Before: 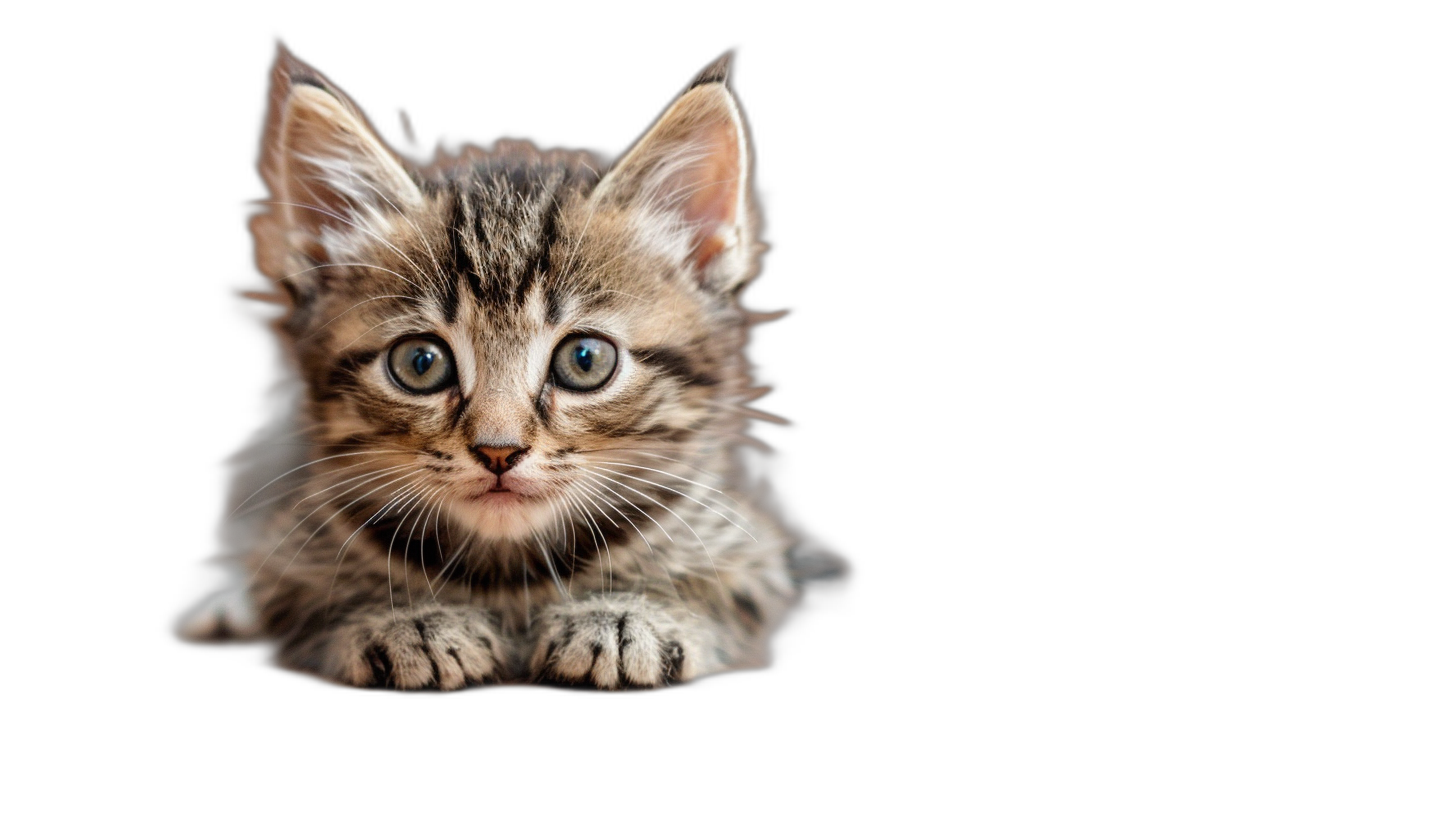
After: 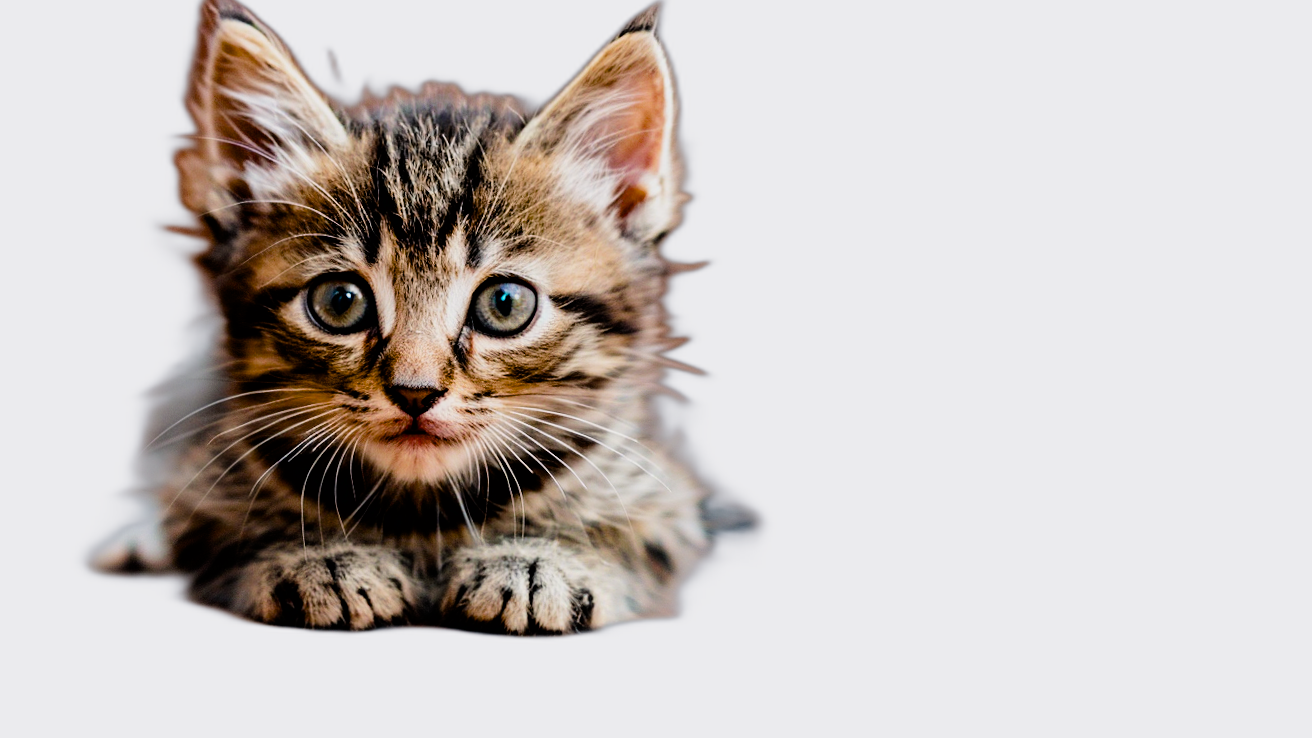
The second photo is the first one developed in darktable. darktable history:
crop and rotate: angle -1.84°, left 3.139%, top 3.838%, right 1.643%, bottom 0.592%
filmic rgb: black relative exposure -5.09 EV, white relative exposure 3.56 EV, hardness 3.18, contrast 1.41, highlights saturation mix -28.96%
color balance rgb: power › chroma 1.023%, power › hue 252.13°, perceptual saturation grading › global saturation 35.909%, perceptual saturation grading › shadows 34.59%, global vibrance 16.406%, saturation formula JzAzBz (2021)
sharpen: amount 0.21
